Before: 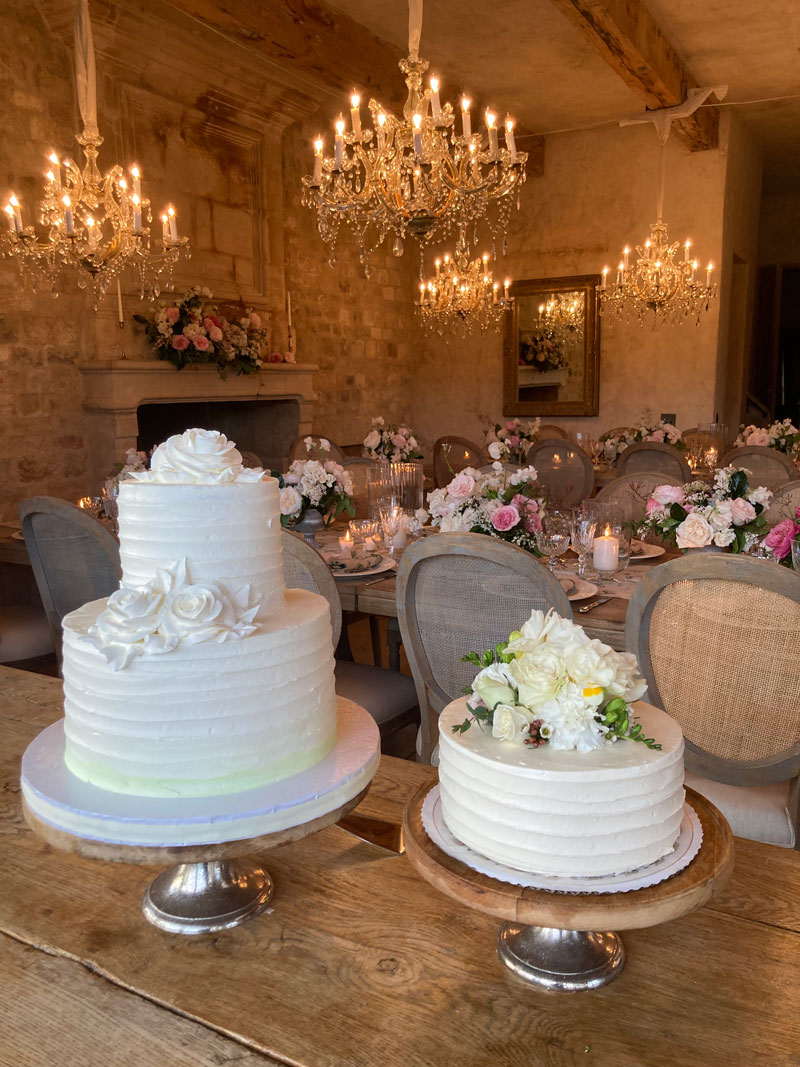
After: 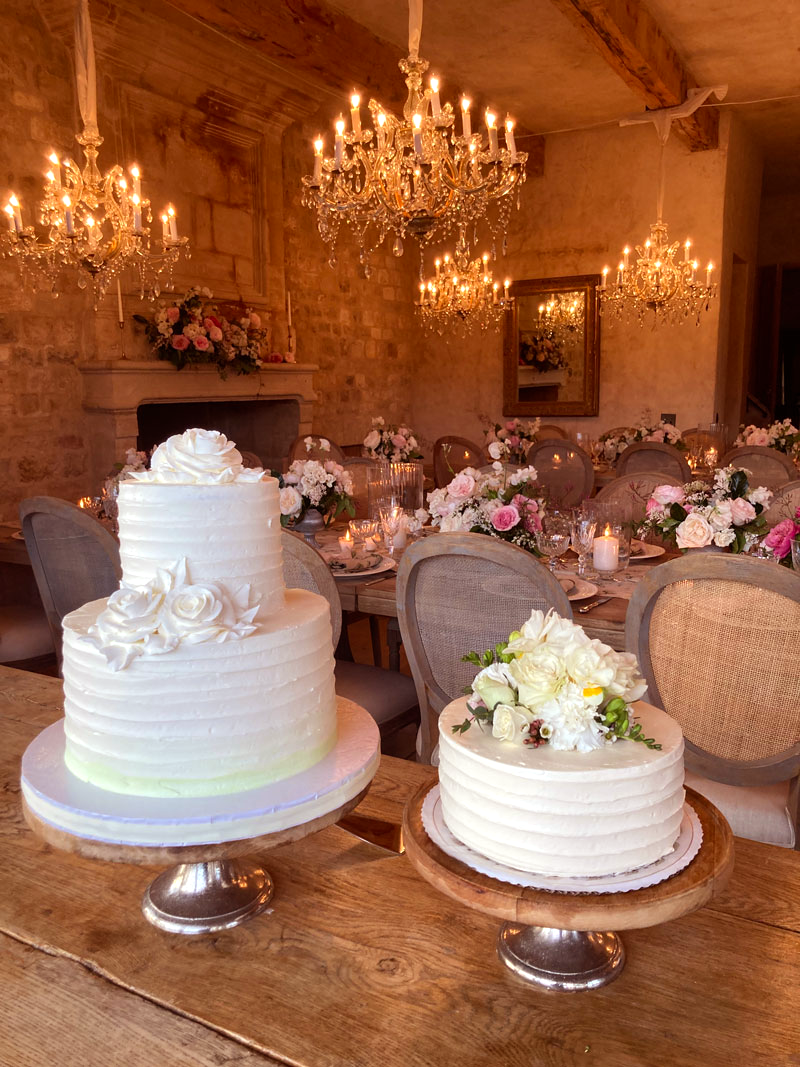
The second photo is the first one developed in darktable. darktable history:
white balance: red 1.009, blue 0.985
rgb levels: mode RGB, independent channels, levels [[0, 0.474, 1], [0, 0.5, 1], [0, 0.5, 1]]
color balance: contrast 10%
exposure: black level correction 0, compensate exposure bias true, compensate highlight preservation false
